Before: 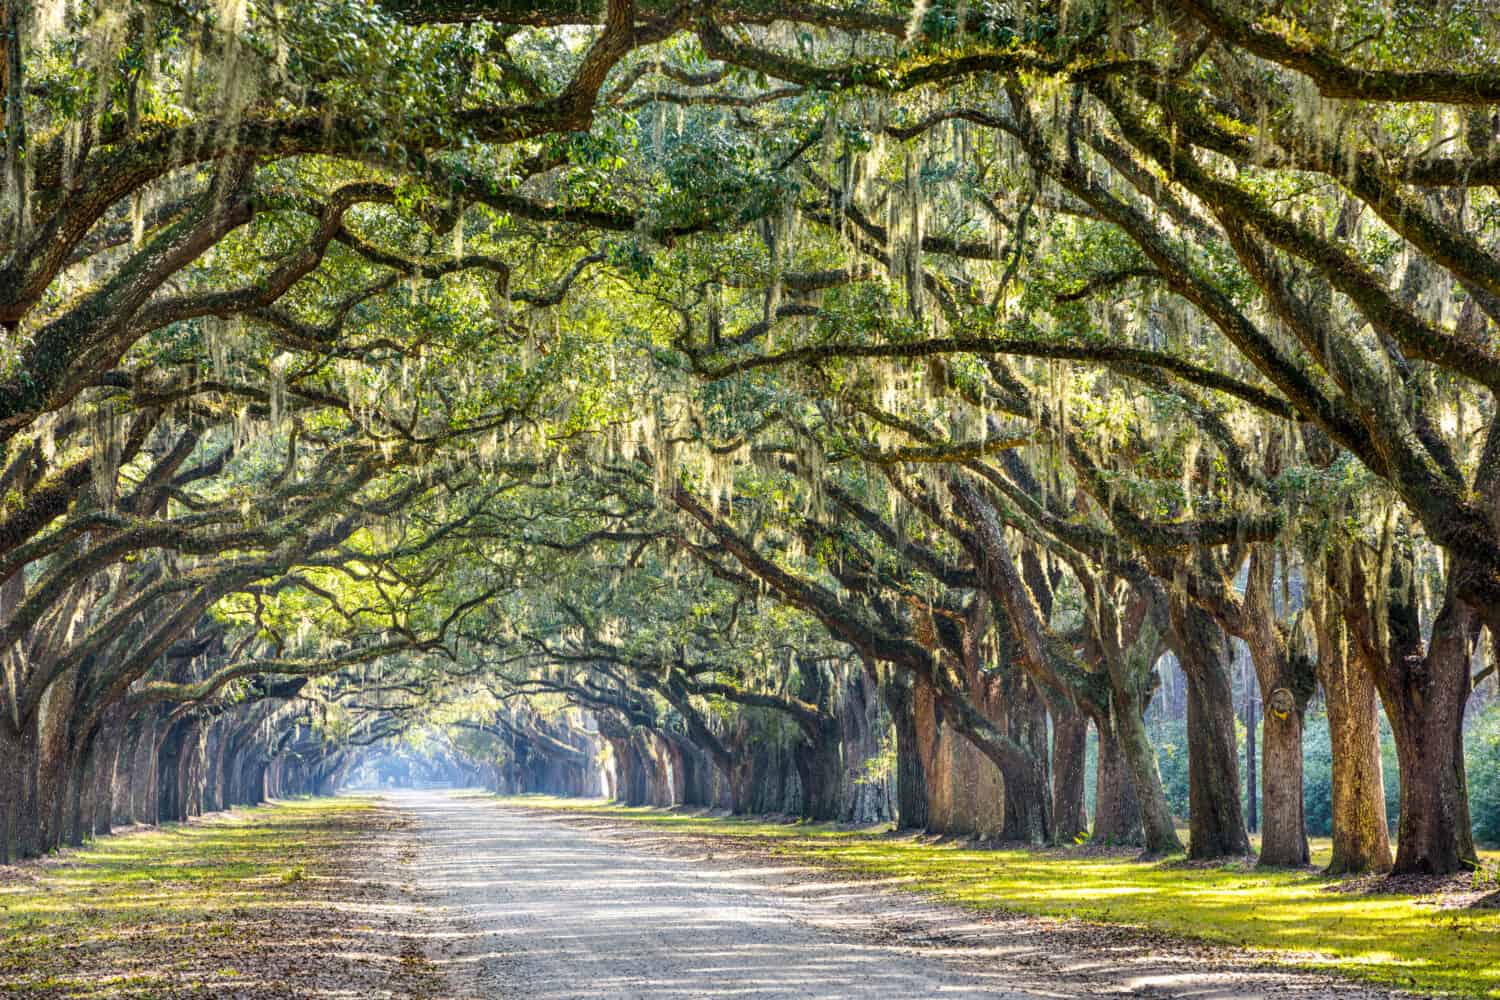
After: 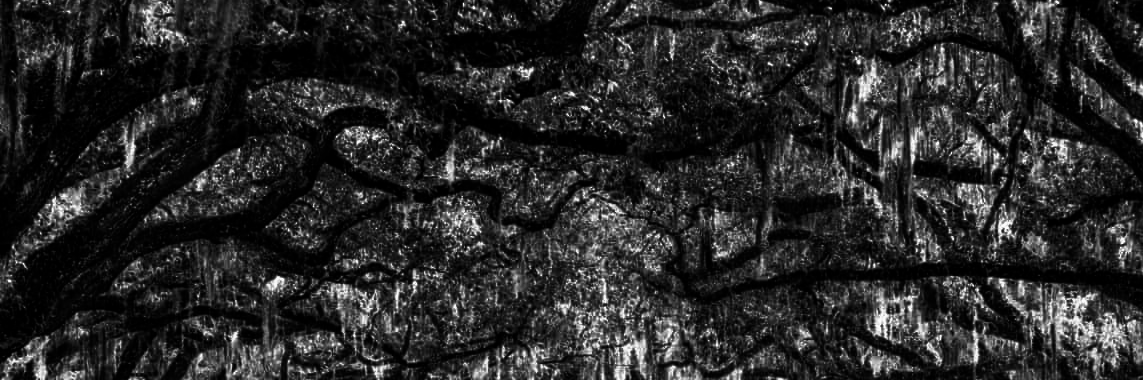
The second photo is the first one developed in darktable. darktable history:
contrast brightness saturation: contrast 0.02, brightness -1, saturation -1
crop: left 0.579%, top 7.627%, right 23.167%, bottom 54.275%
